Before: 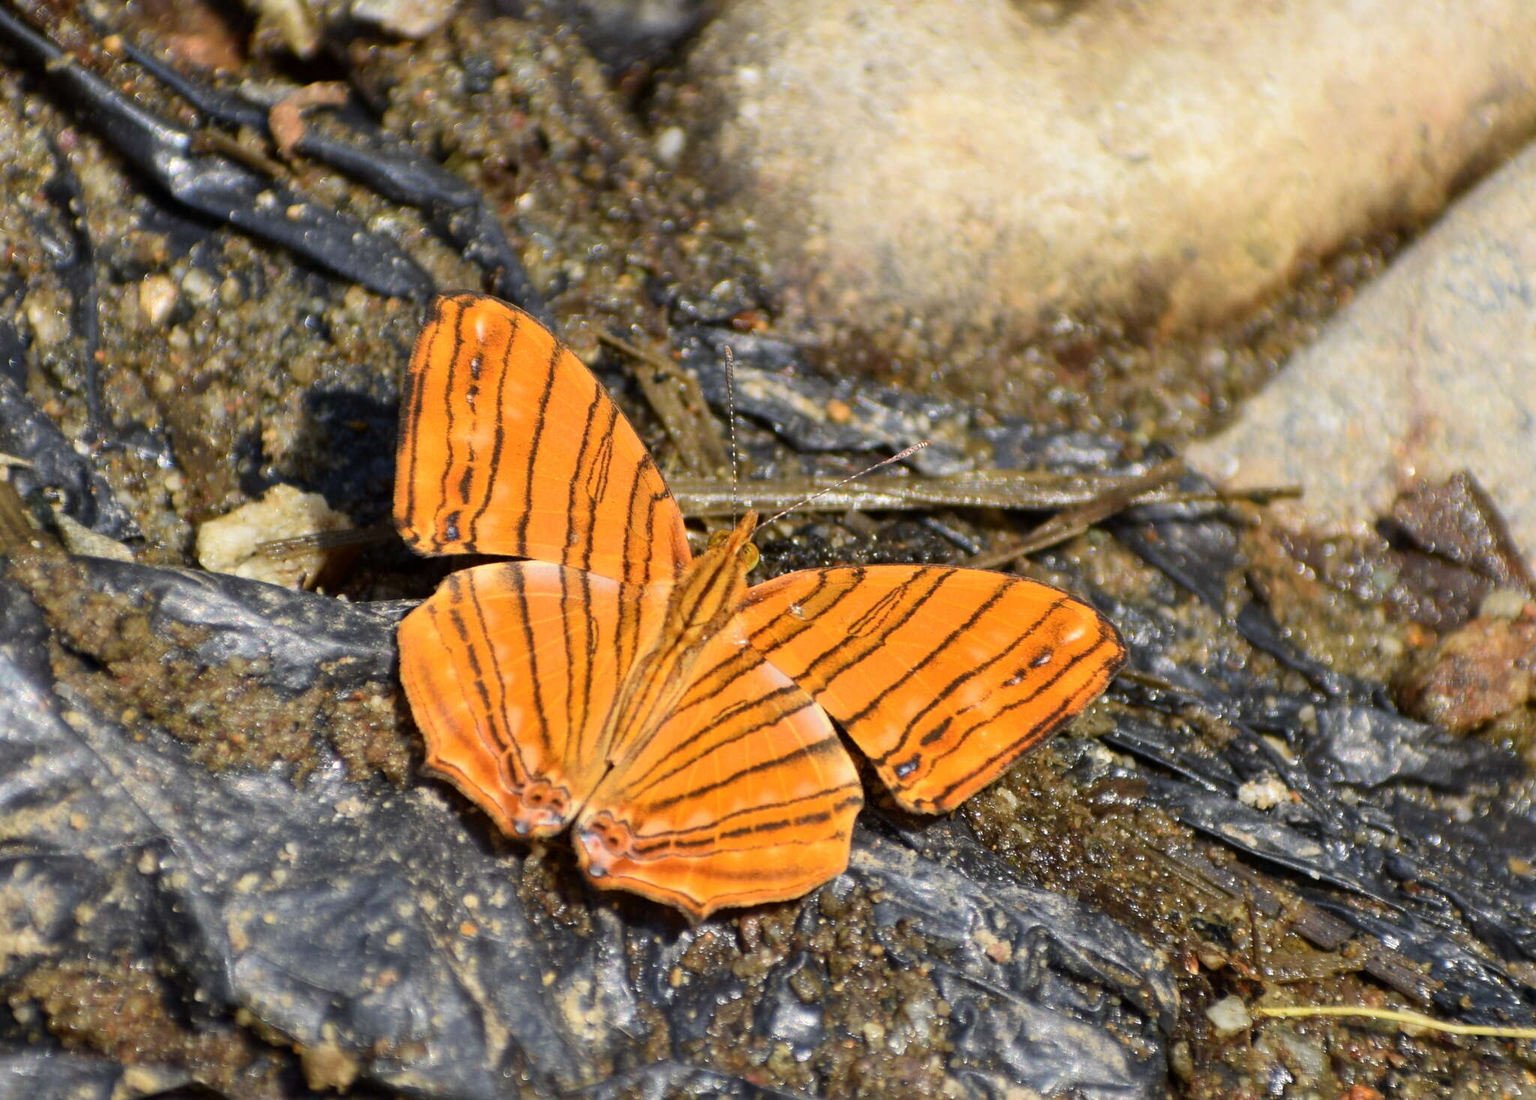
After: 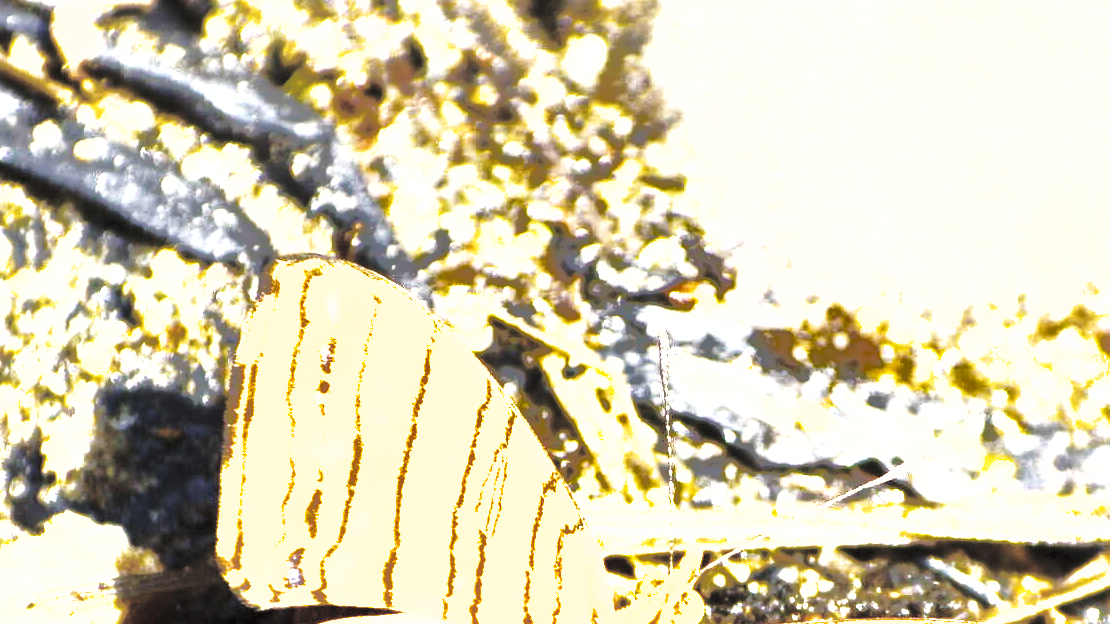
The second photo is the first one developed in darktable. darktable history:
exposure: black level correction 0, exposure 1.44 EV, compensate exposure bias true, compensate highlight preservation false
shadows and highlights: shadows 40.23, highlights -59.82
contrast brightness saturation: brightness 0.182, saturation -0.482
base curve: curves: ch0 [(0, 0) (0.036, 0.025) (0.121, 0.166) (0.206, 0.329) (0.605, 0.79) (1, 1)], preserve colors none
color balance rgb: linear chroma grading › global chroma 24.925%, perceptual saturation grading › global saturation 0.128%, perceptual saturation grading › highlights -8.386%, perceptual saturation grading › mid-tones 18.666%, perceptual saturation grading › shadows 28.661%, perceptual brilliance grading › highlights 74.435%, perceptual brilliance grading › shadows -30.348%, global vibrance 20%
crop: left 15.069%, top 9.117%, right 30.715%, bottom 48.293%
